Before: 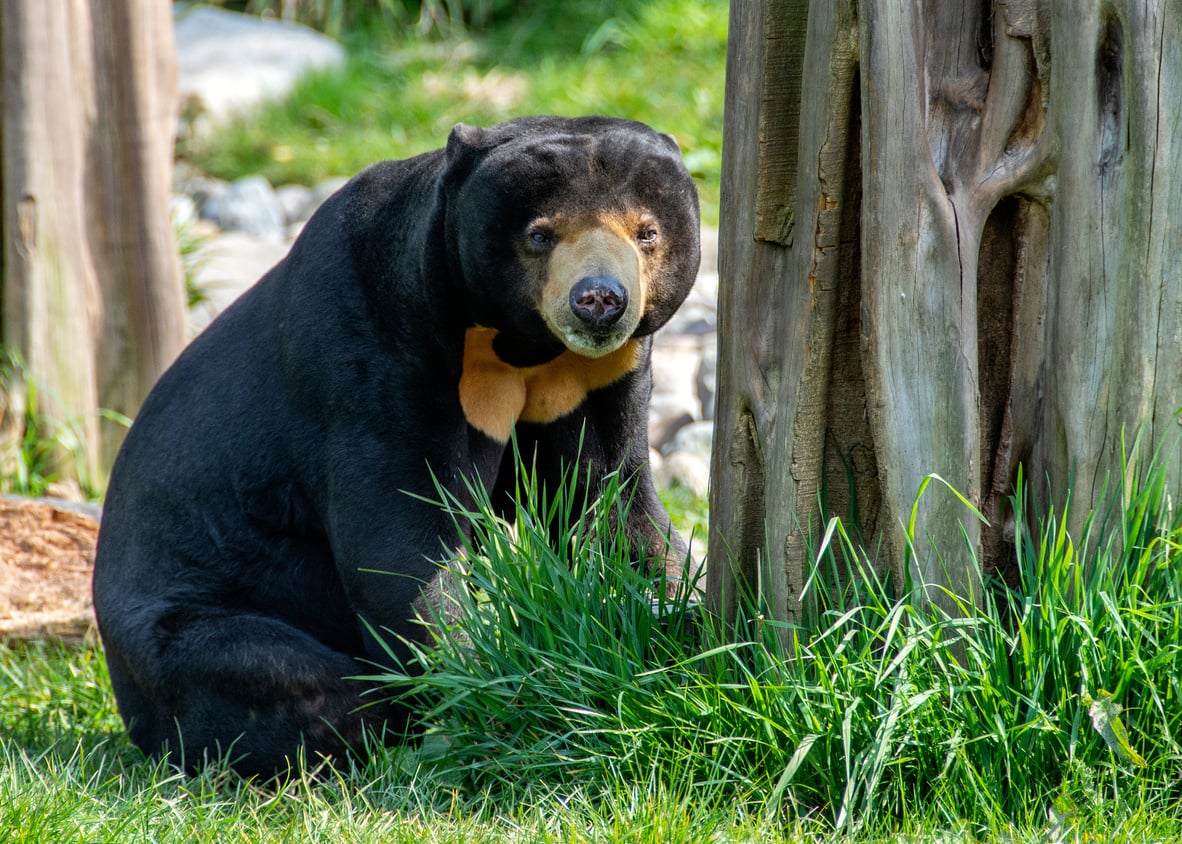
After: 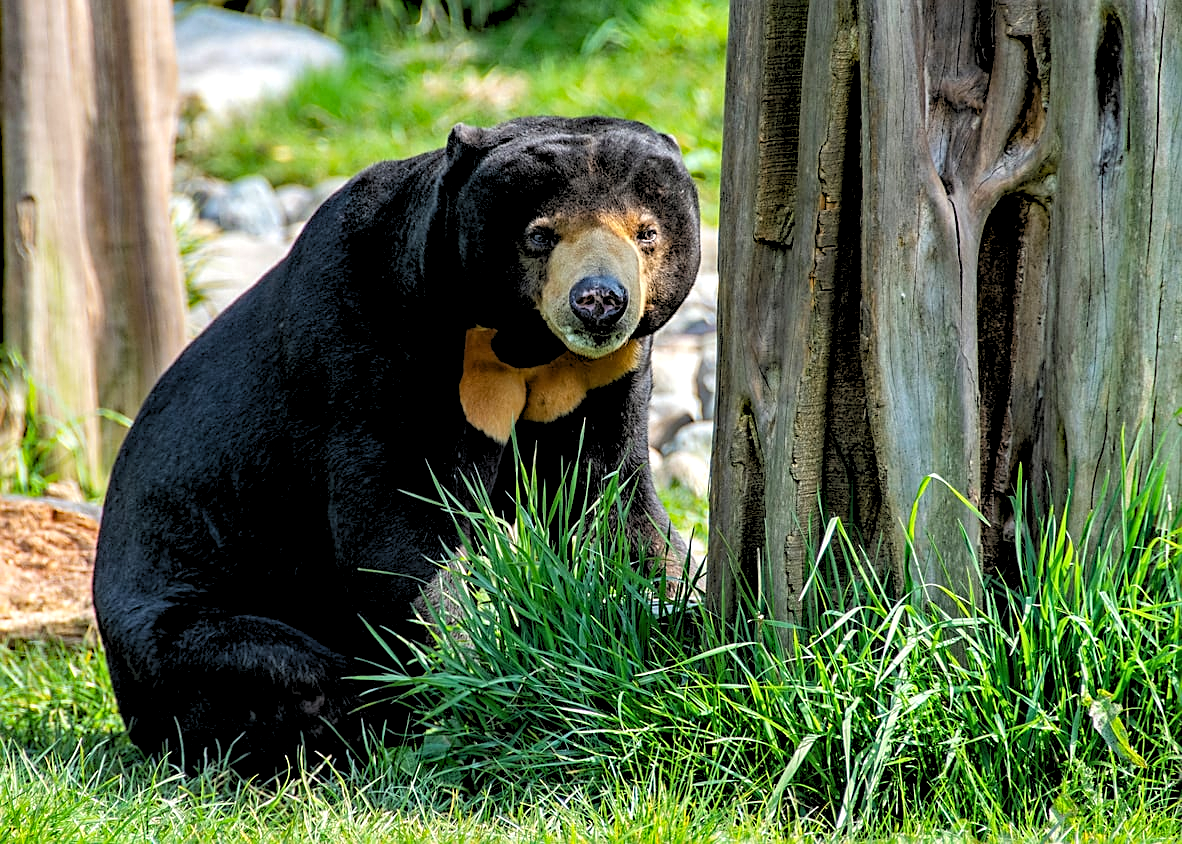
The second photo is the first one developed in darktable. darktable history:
haze removal: strength 0.29, distance 0.25, compatibility mode true, adaptive false
levels: levels [0.052, 0.496, 0.908]
sharpen: amount 0.55
rgb levels: preserve colors sum RGB, levels [[0.038, 0.433, 0.934], [0, 0.5, 1], [0, 0.5, 1]]
